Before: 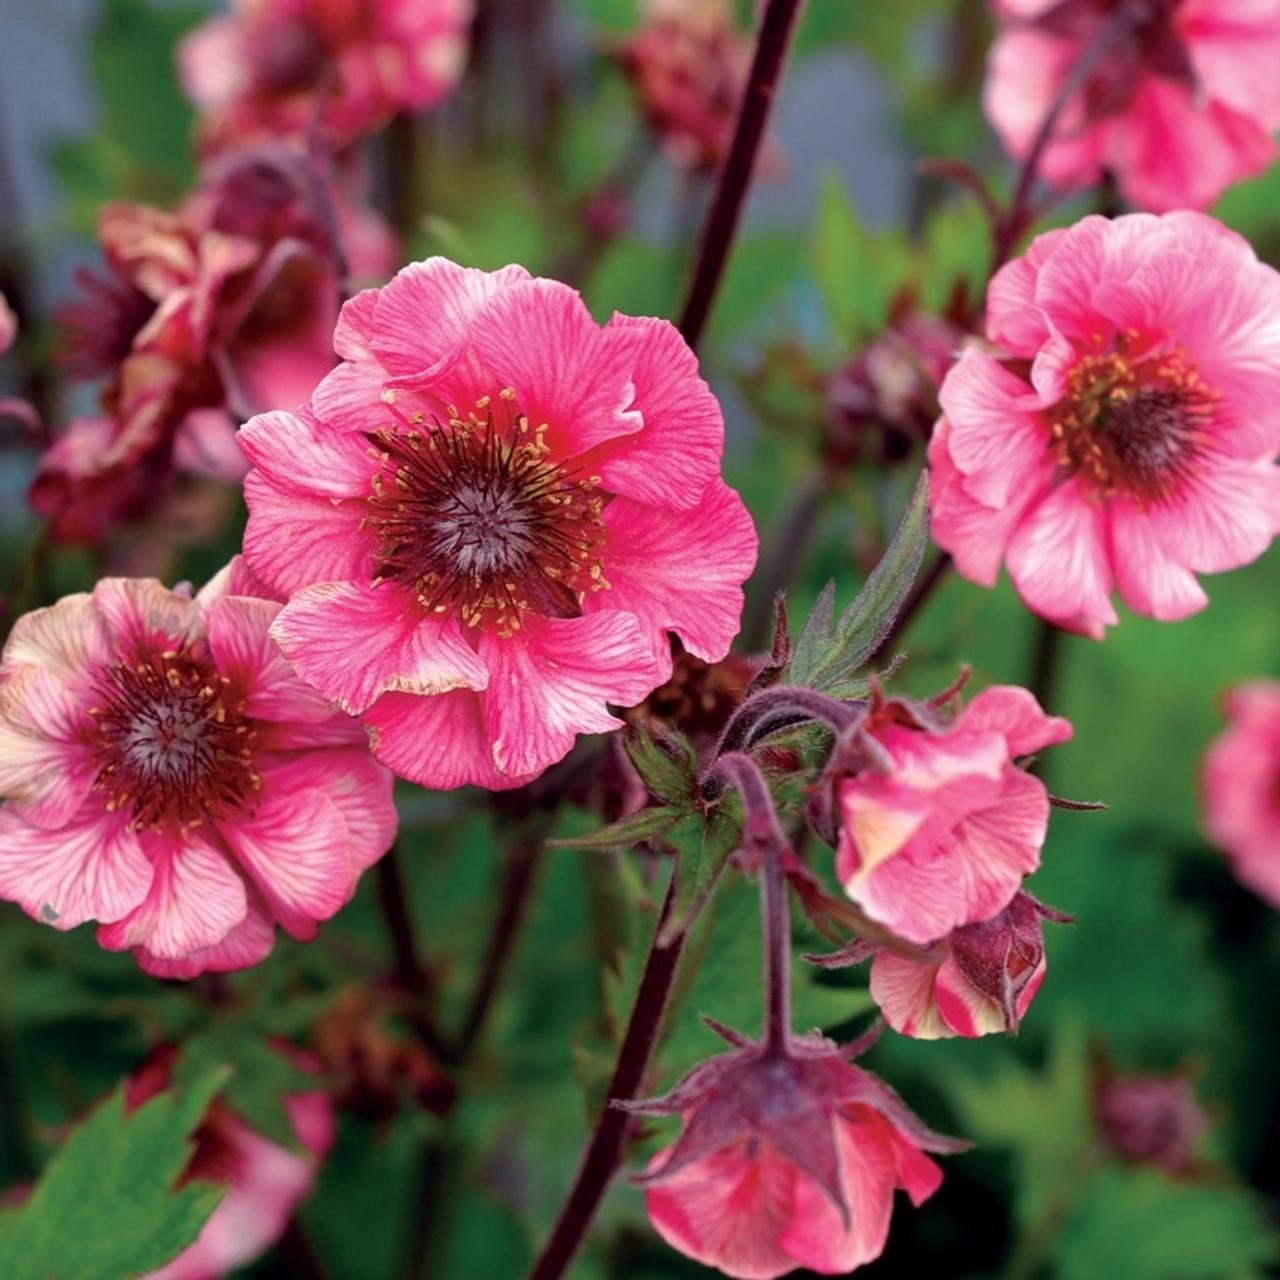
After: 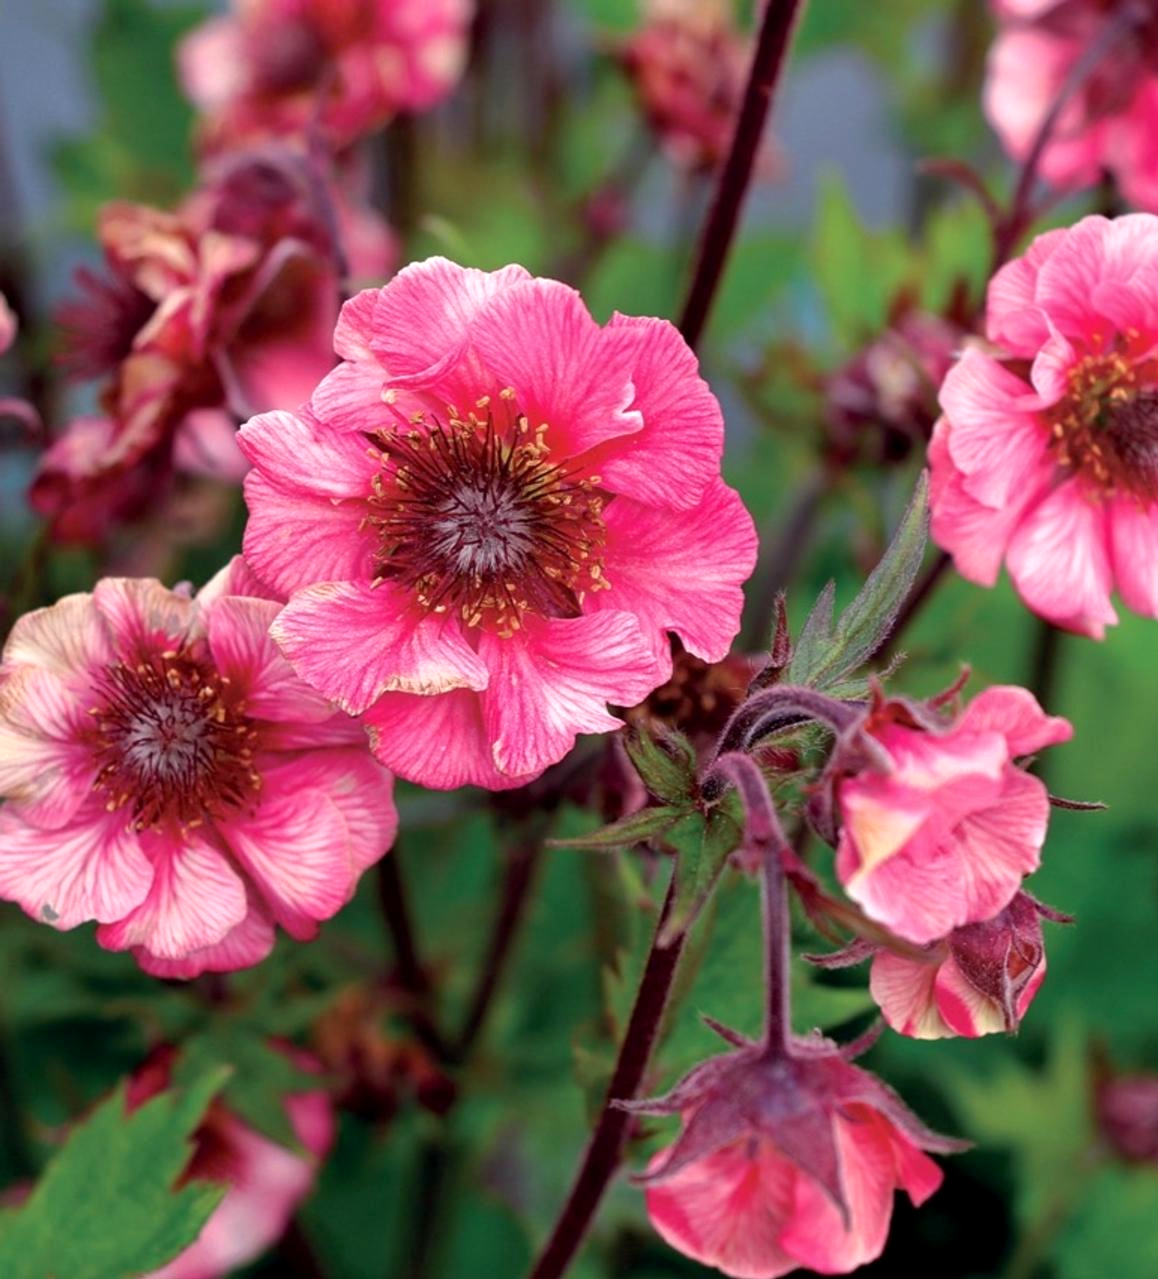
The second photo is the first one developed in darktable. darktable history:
crop: right 9.508%, bottom 0.021%
exposure: black level correction 0.001, exposure 0.192 EV, compensate highlight preservation false
